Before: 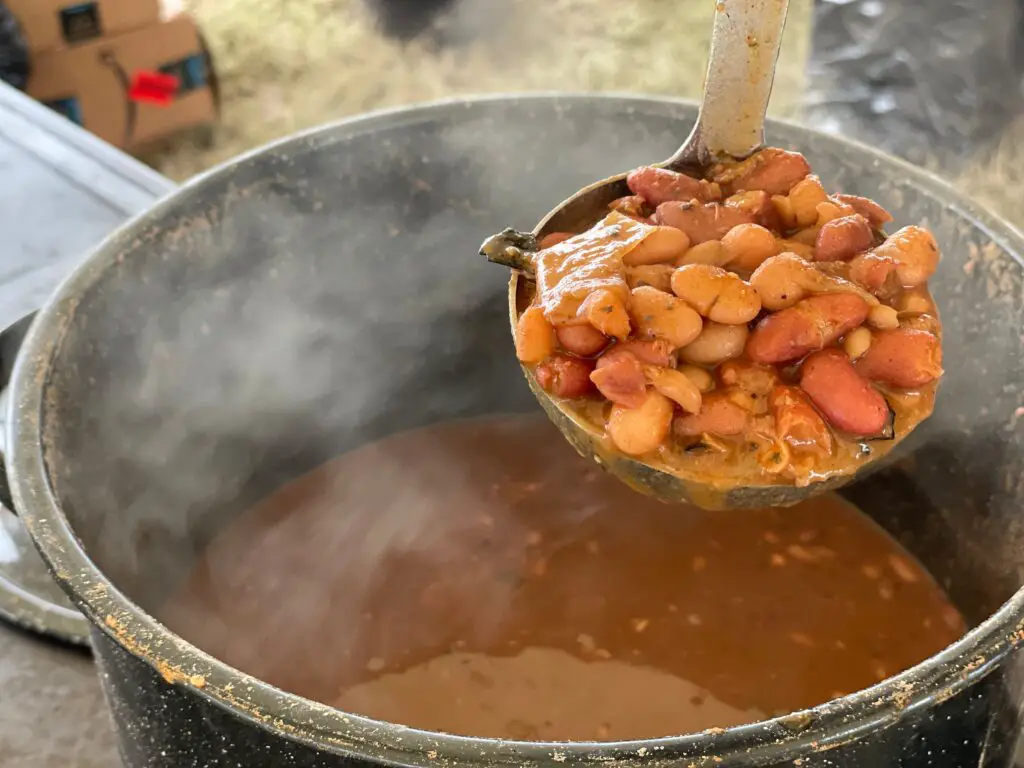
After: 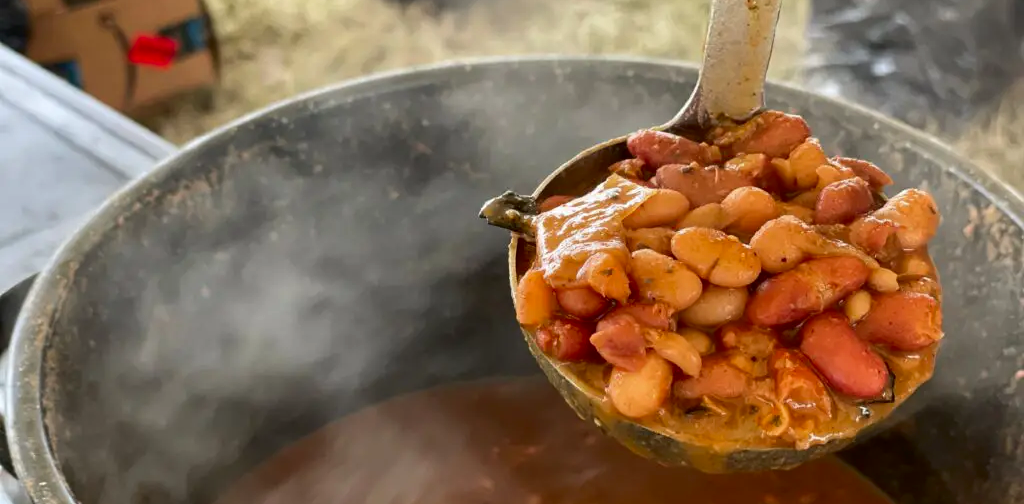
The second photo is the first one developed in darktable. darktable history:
crop and rotate: top 4.848%, bottom 29.503%
contrast brightness saturation: contrast 0.07, brightness -0.13, saturation 0.06
